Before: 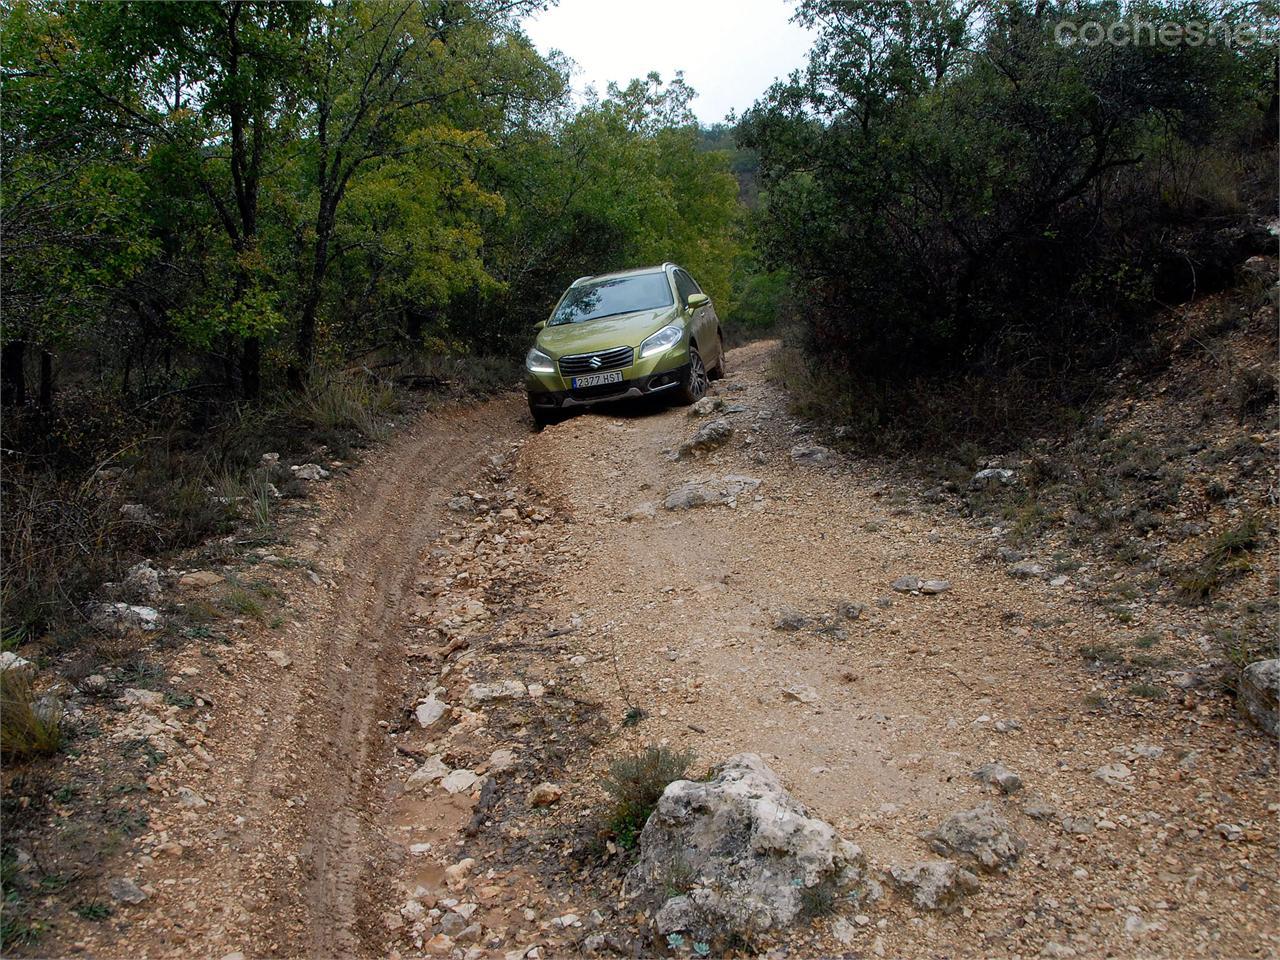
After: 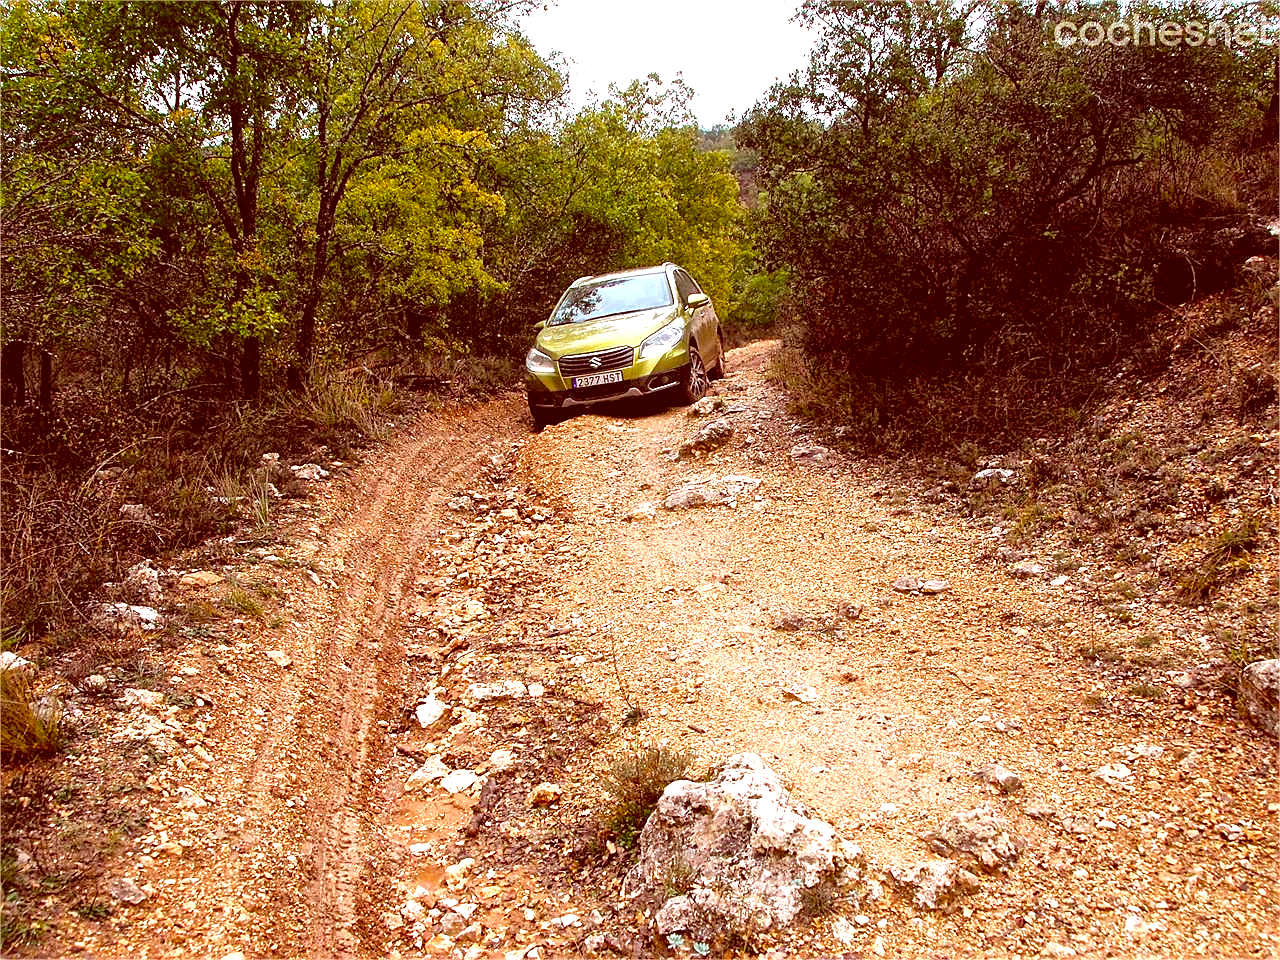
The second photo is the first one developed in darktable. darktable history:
sharpen: on, module defaults
color balance rgb: linear chroma grading › global chroma 33.984%, perceptual saturation grading › global saturation 14.967%, global vibrance 20%
color correction: highlights a* 9.37, highlights b* 8.88, shadows a* 39.95, shadows b* 39.43, saturation 0.798
exposure: black level correction -0.002, exposure 1.343 EV, compensate highlight preservation false
local contrast: mode bilateral grid, contrast 19, coarseness 18, detail 163%, midtone range 0.2
